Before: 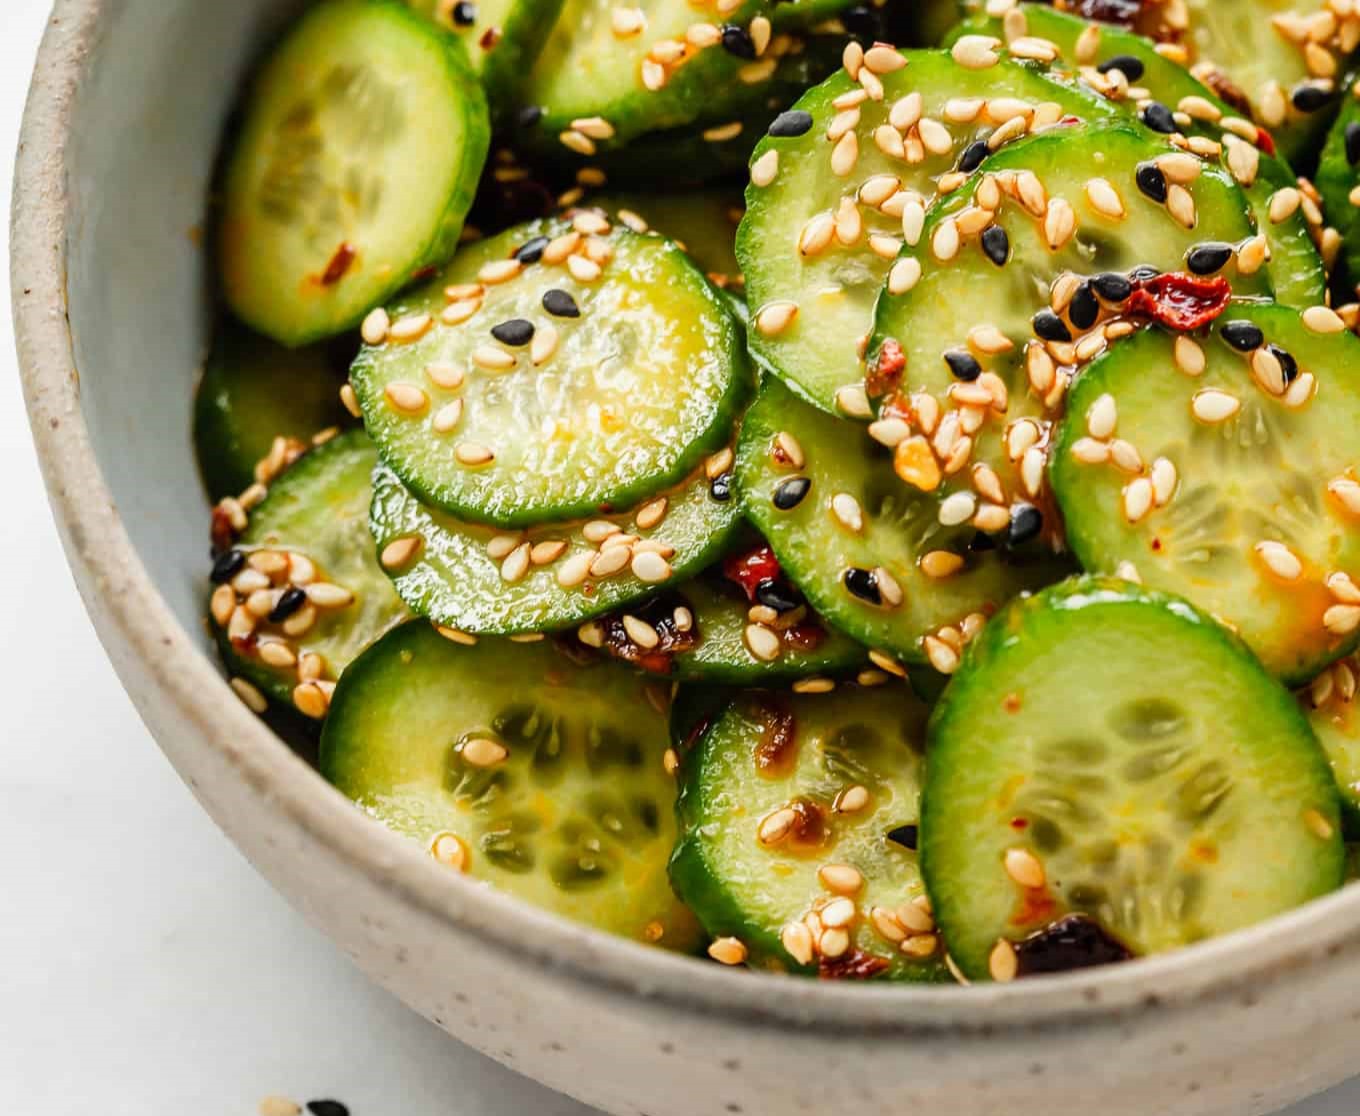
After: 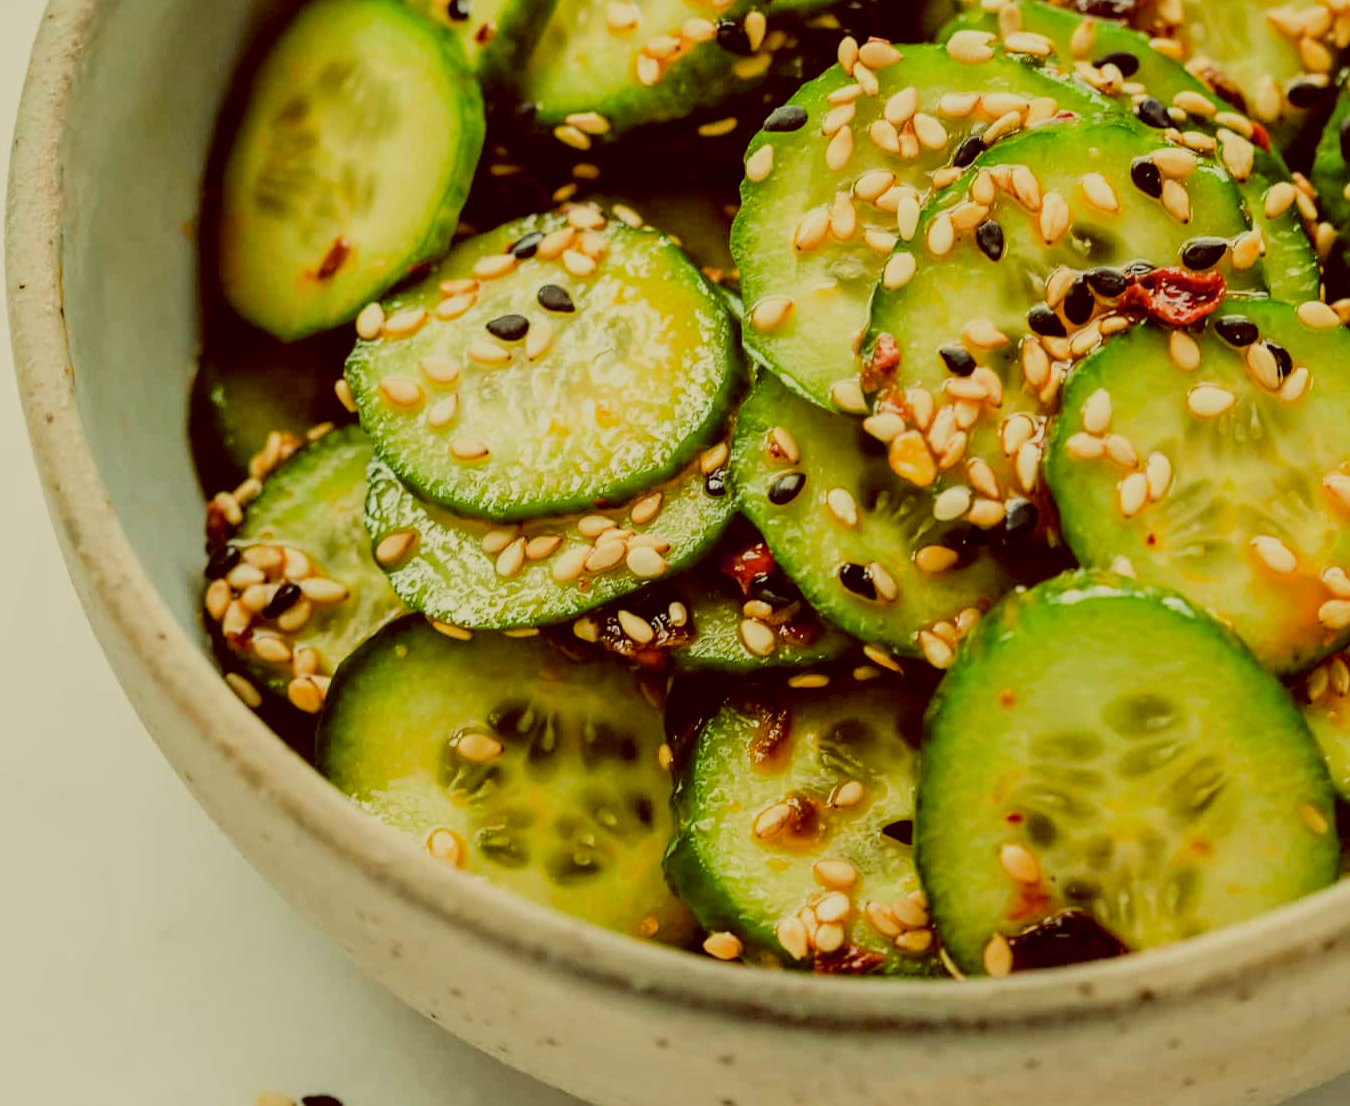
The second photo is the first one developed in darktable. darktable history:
white balance: red 1.127, blue 0.943
color balance: lift [1, 1.015, 0.987, 0.985], gamma [1, 0.959, 1.042, 0.958], gain [0.927, 0.938, 1.072, 0.928], contrast 1.5%
velvia: strength 15%
filmic rgb: black relative exposure -6.98 EV, white relative exposure 5.63 EV, hardness 2.86
crop: left 0.434%, top 0.485%, right 0.244%, bottom 0.386%
local contrast: highlights 100%, shadows 100%, detail 120%, midtone range 0.2
